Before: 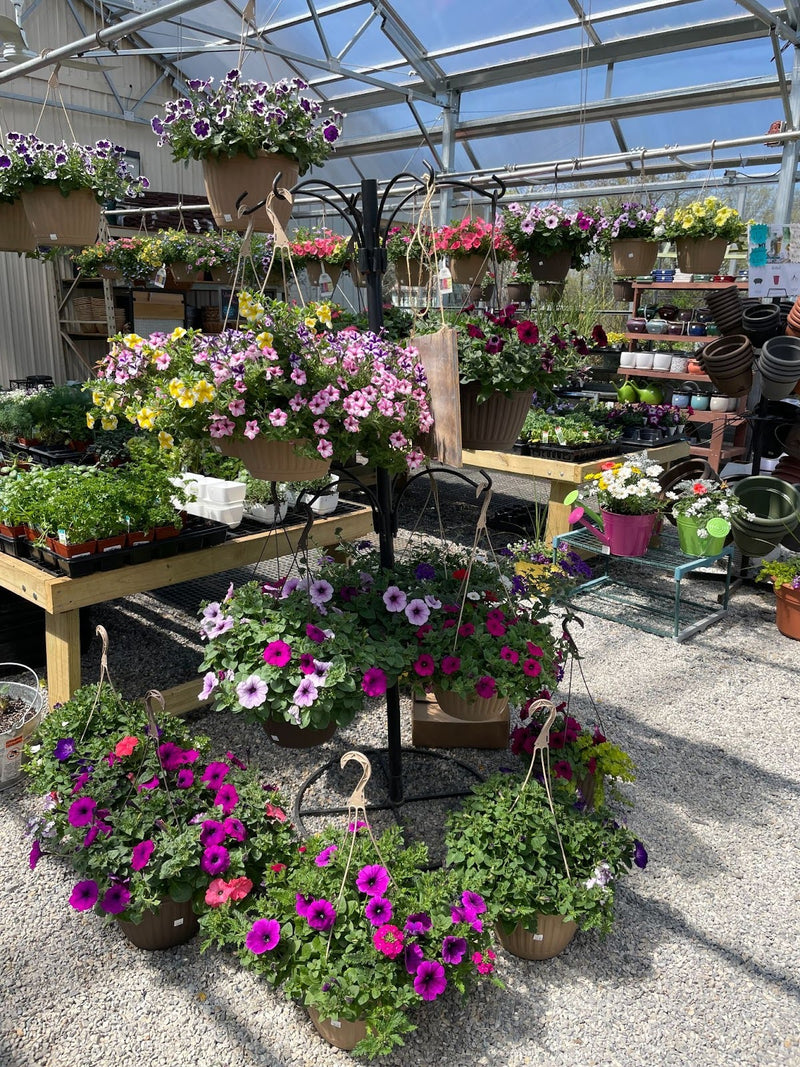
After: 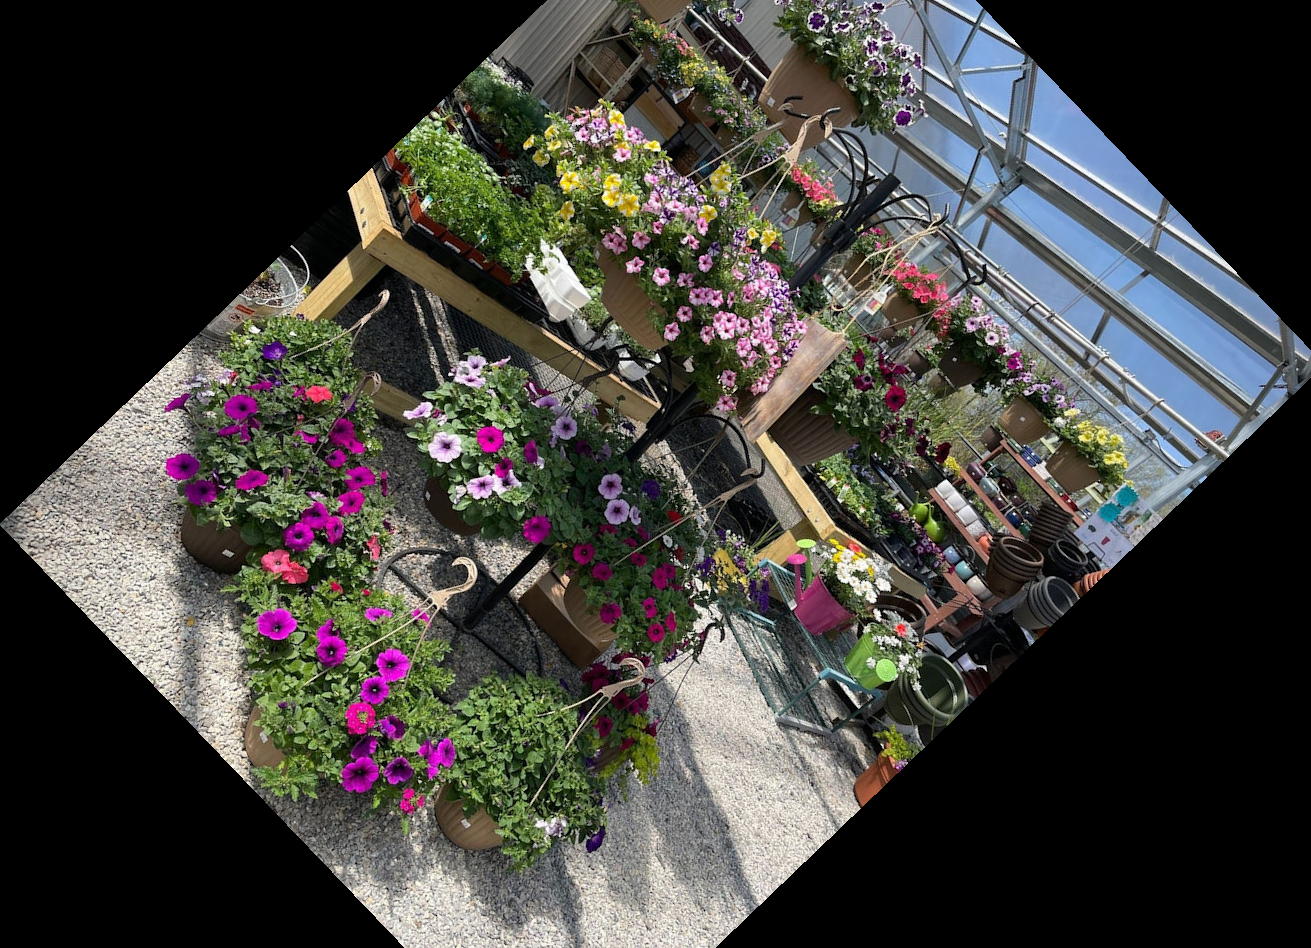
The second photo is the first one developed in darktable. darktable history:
vignetting: unbound false
crop and rotate: angle -46.26°, top 16.234%, right 0.912%, bottom 11.704%
